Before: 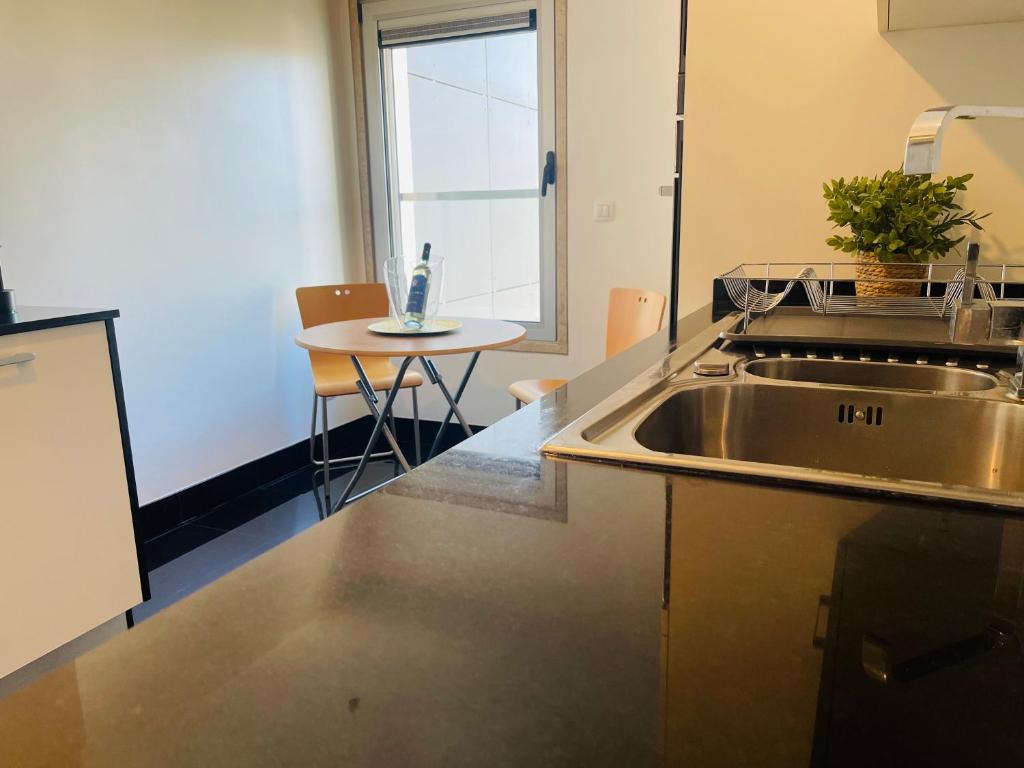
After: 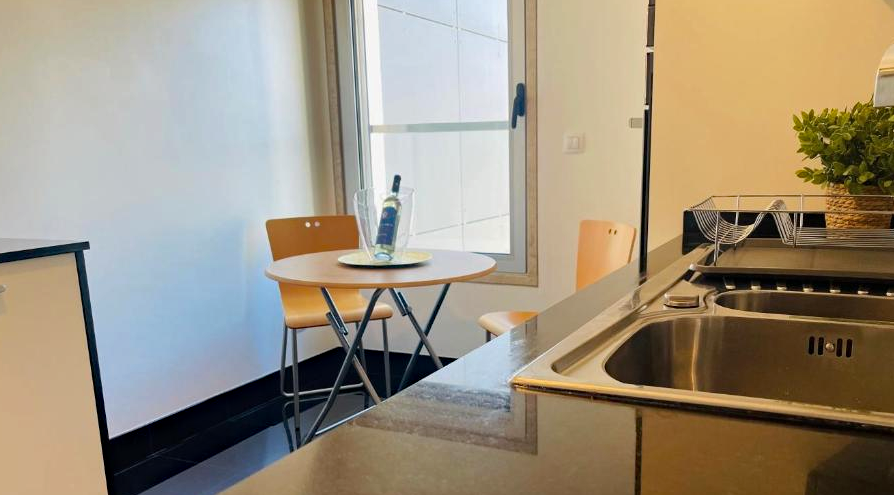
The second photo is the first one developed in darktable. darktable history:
crop: left 3.015%, top 8.969%, right 9.647%, bottom 26.457%
shadows and highlights: shadows 20.55, highlights -20.99, soften with gaussian
haze removal: compatibility mode true, adaptive false
